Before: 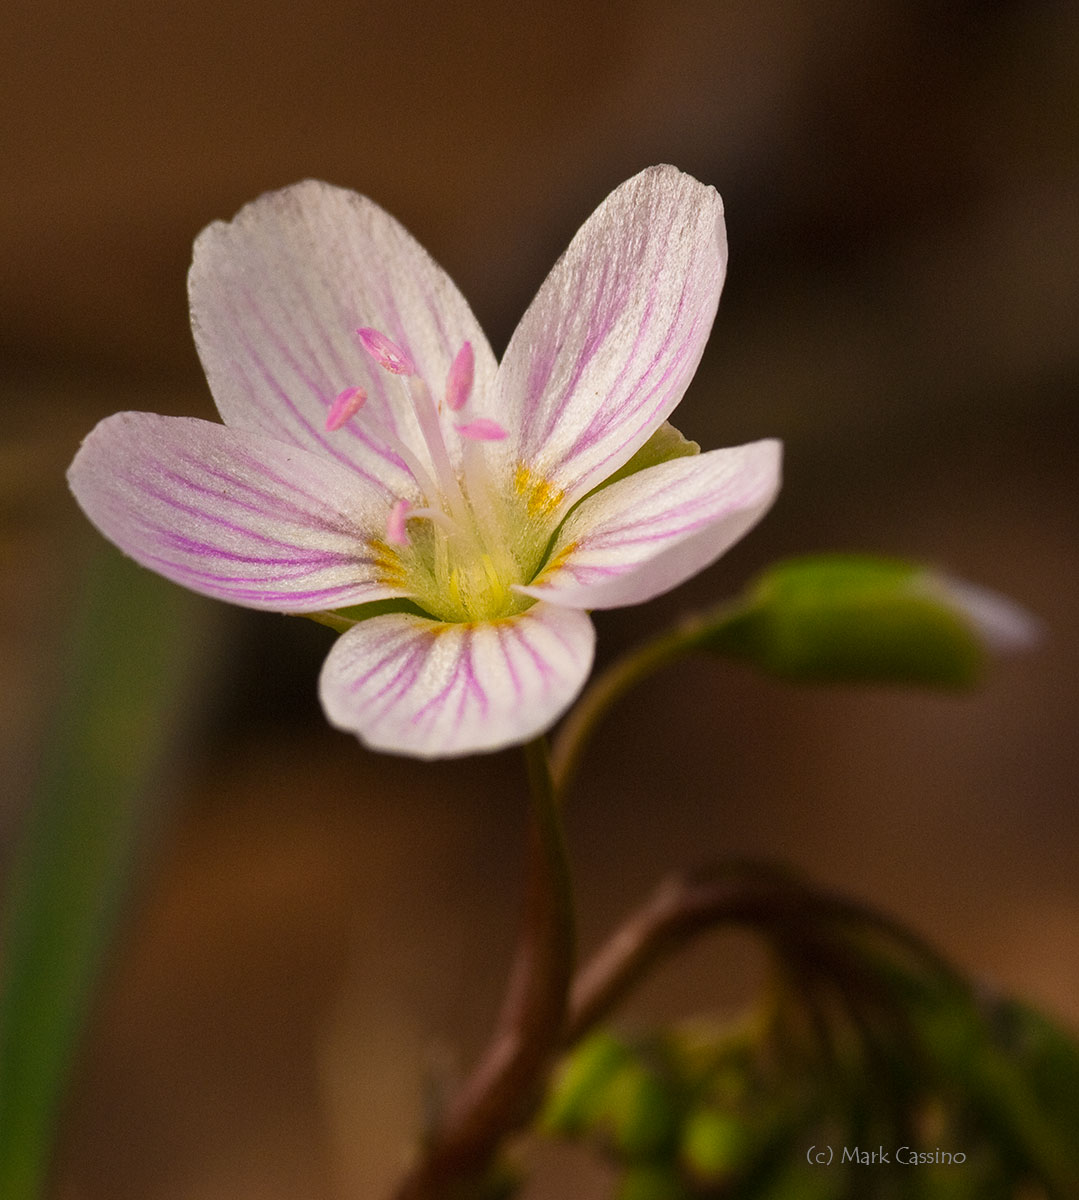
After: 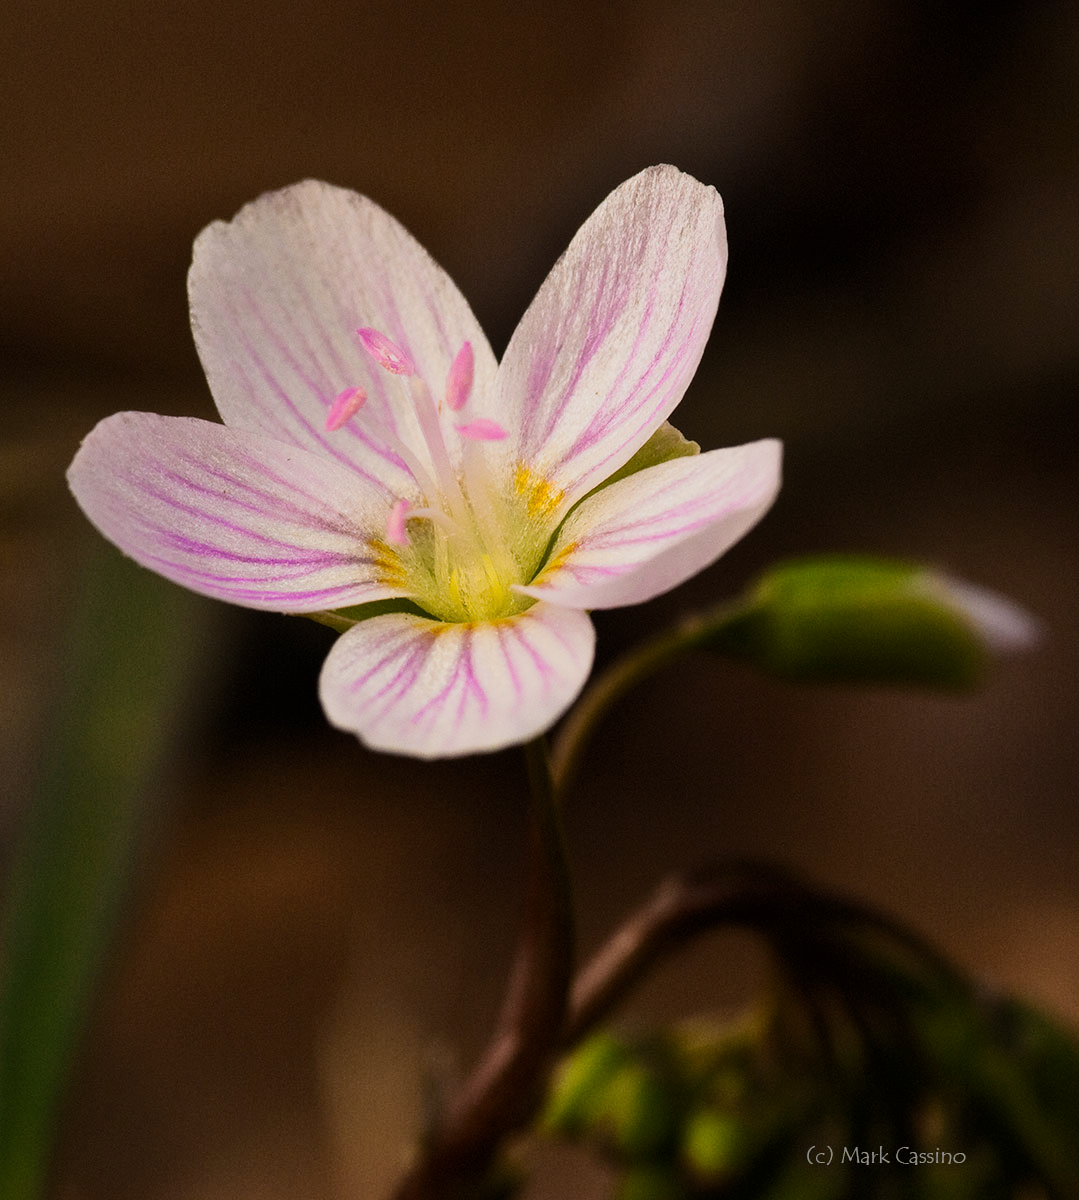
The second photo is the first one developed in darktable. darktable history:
tone curve: curves: ch0 [(0, 0) (0.049, 0.01) (0.154, 0.081) (0.491, 0.519) (0.748, 0.765) (1, 0.919)]; ch1 [(0, 0) (0.172, 0.123) (0.317, 0.272) (0.391, 0.424) (0.499, 0.497) (0.531, 0.541) (0.615, 0.608) (0.741, 0.783) (1, 1)]; ch2 [(0, 0) (0.411, 0.424) (0.483, 0.478) (0.546, 0.532) (0.652, 0.633) (1, 1)]
